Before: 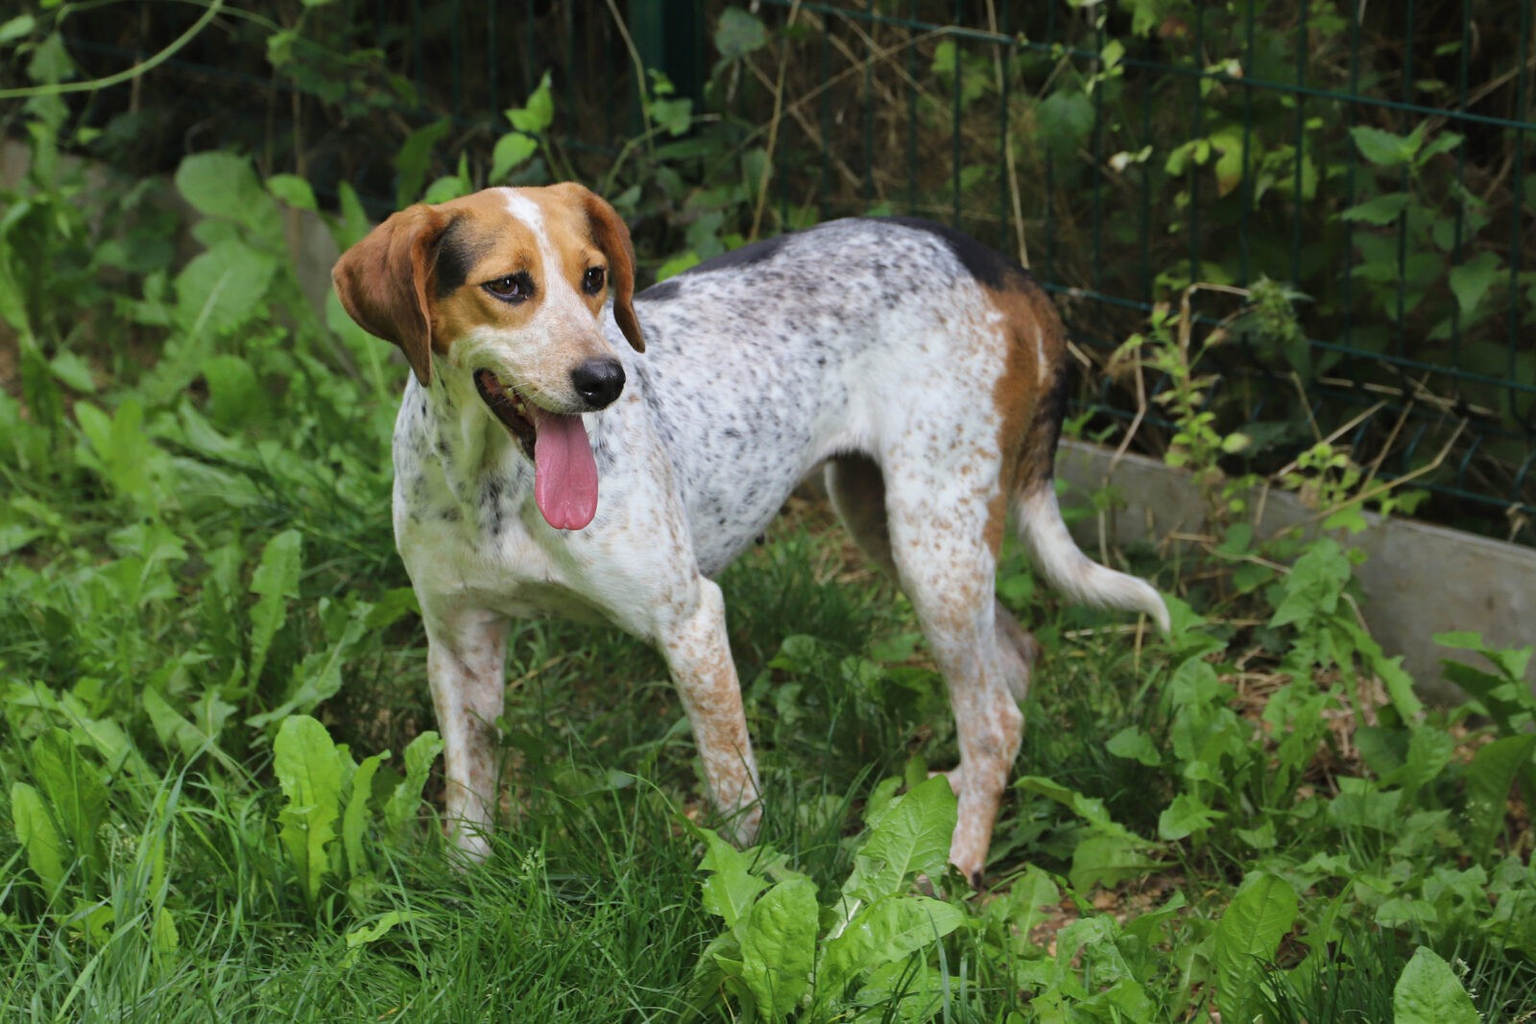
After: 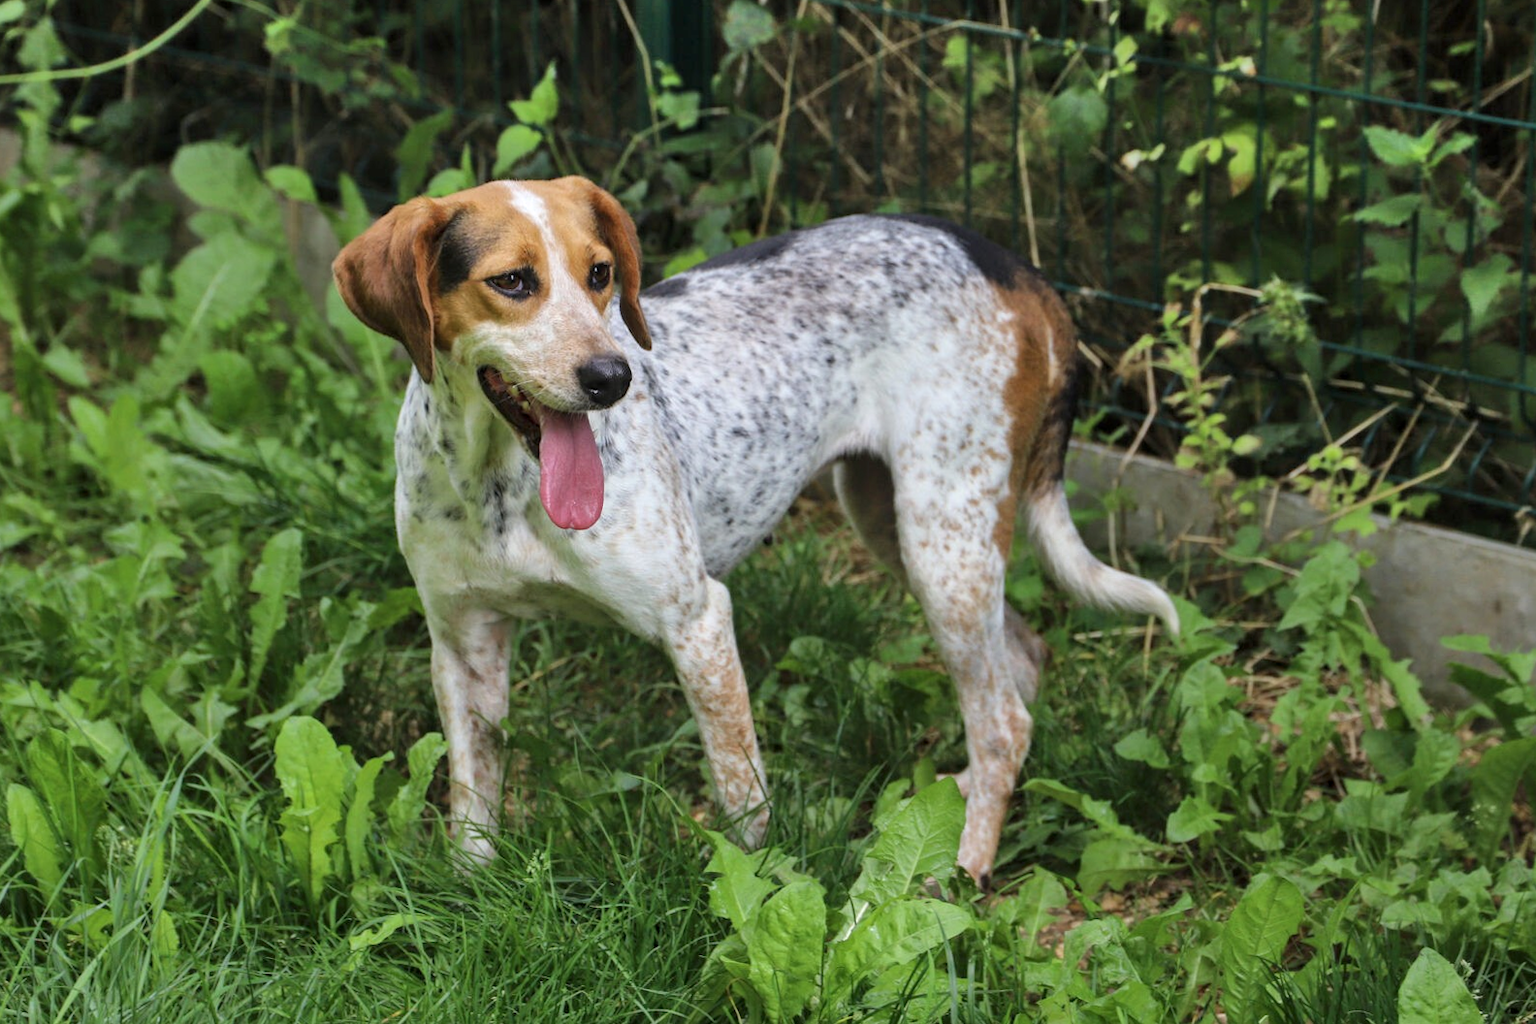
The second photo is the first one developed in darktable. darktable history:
local contrast: on, module defaults
shadows and highlights: soften with gaussian
rotate and perspective: rotation 0.174°, lens shift (vertical) 0.013, lens shift (horizontal) 0.019, shear 0.001, automatic cropping original format, crop left 0.007, crop right 0.991, crop top 0.016, crop bottom 0.997
